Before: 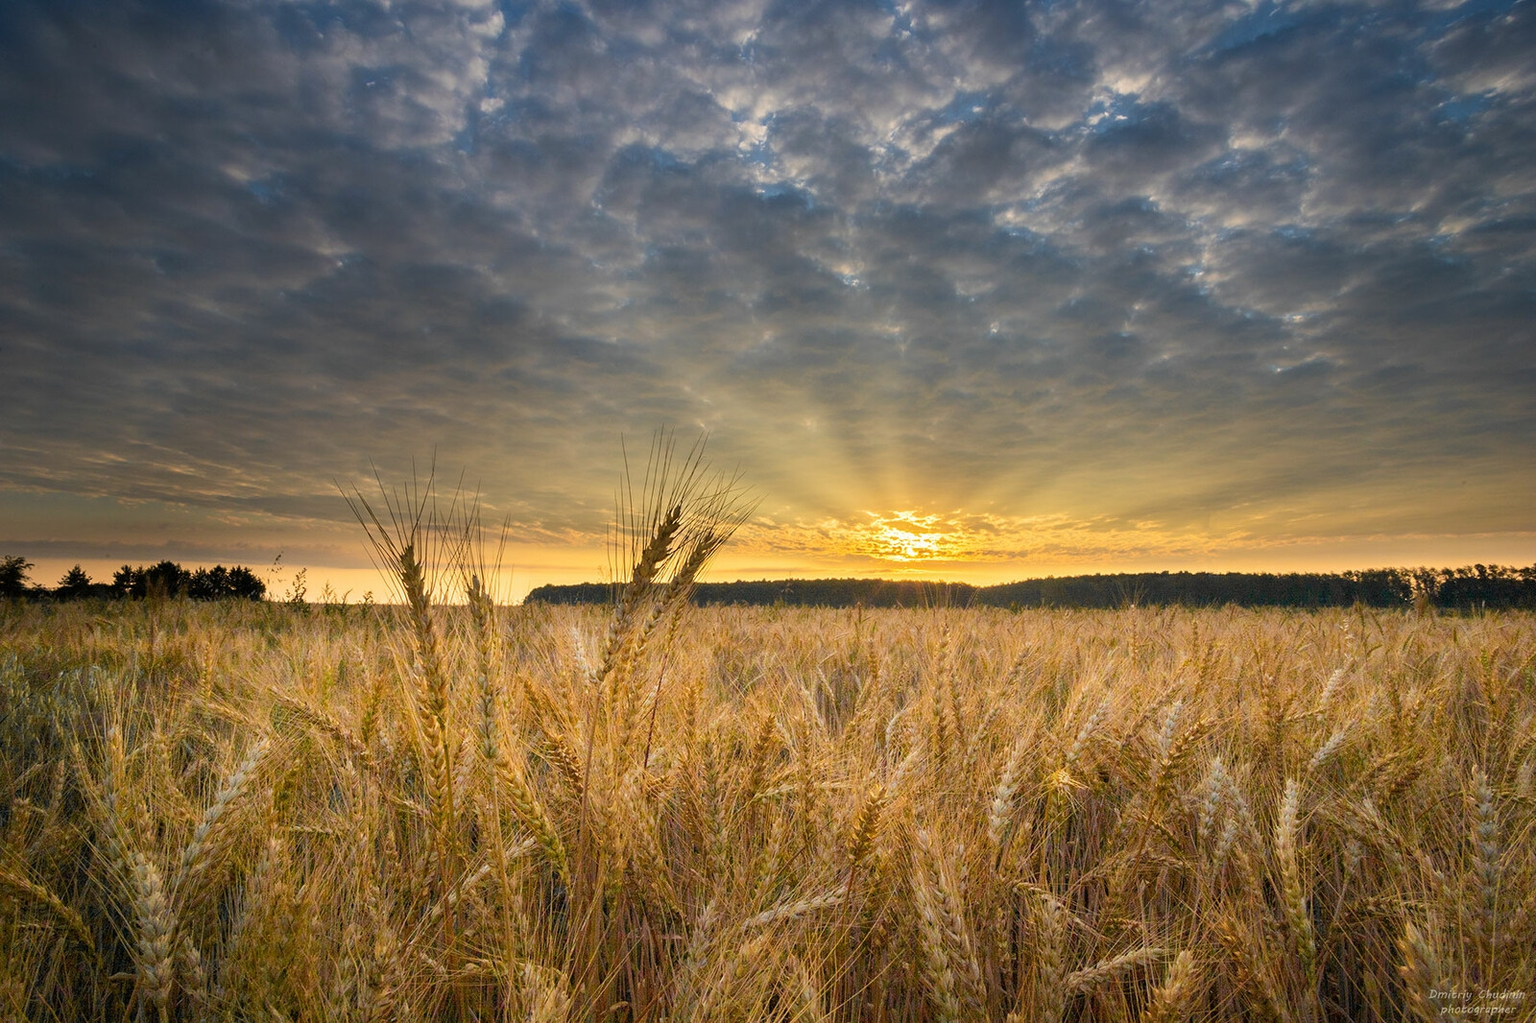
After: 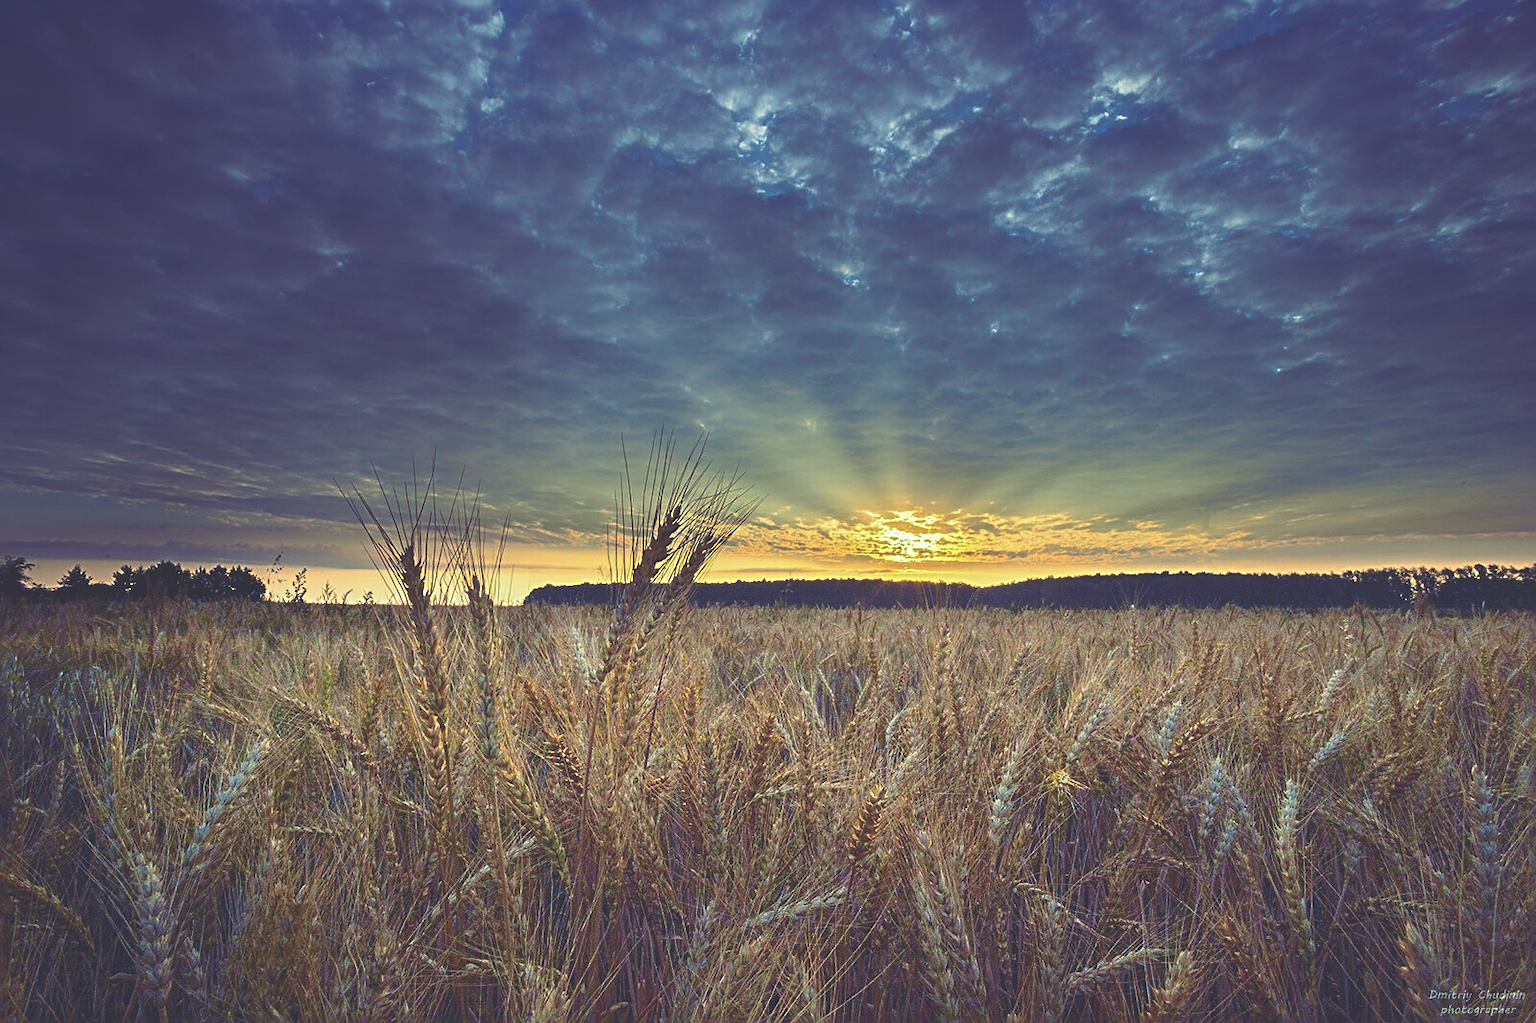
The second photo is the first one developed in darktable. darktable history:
rgb curve: curves: ch0 [(0, 0.186) (0.314, 0.284) (0.576, 0.466) (0.805, 0.691) (0.936, 0.886)]; ch1 [(0, 0.186) (0.314, 0.284) (0.581, 0.534) (0.771, 0.746) (0.936, 0.958)]; ch2 [(0, 0.216) (0.275, 0.39) (1, 1)], mode RGB, independent channels, compensate middle gray true, preserve colors none
color balance rgb: global vibrance 10%
tone curve: curves: ch0 [(0, 0.024) (0.119, 0.146) (0.474, 0.464) (0.718, 0.721) (0.817, 0.839) (1, 0.998)]; ch1 [(0, 0) (0.377, 0.416) (0.439, 0.451) (0.477, 0.477) (0.501, 0.504) (0.538, 0.544) (0.58, 0.602) (0.664, 0.676) (0.783, 0.804) (1, 1)]; ch2 [(0, 0) (0.38, 0.405) (0.463, 0.456) (0.498, 0.497) (0.524, 0.535) (0.578, 0.576) (0.648, 0.665) (1, 1)], color space Lab, independent channels, preserve colors none
sharpen: radius 3.119
